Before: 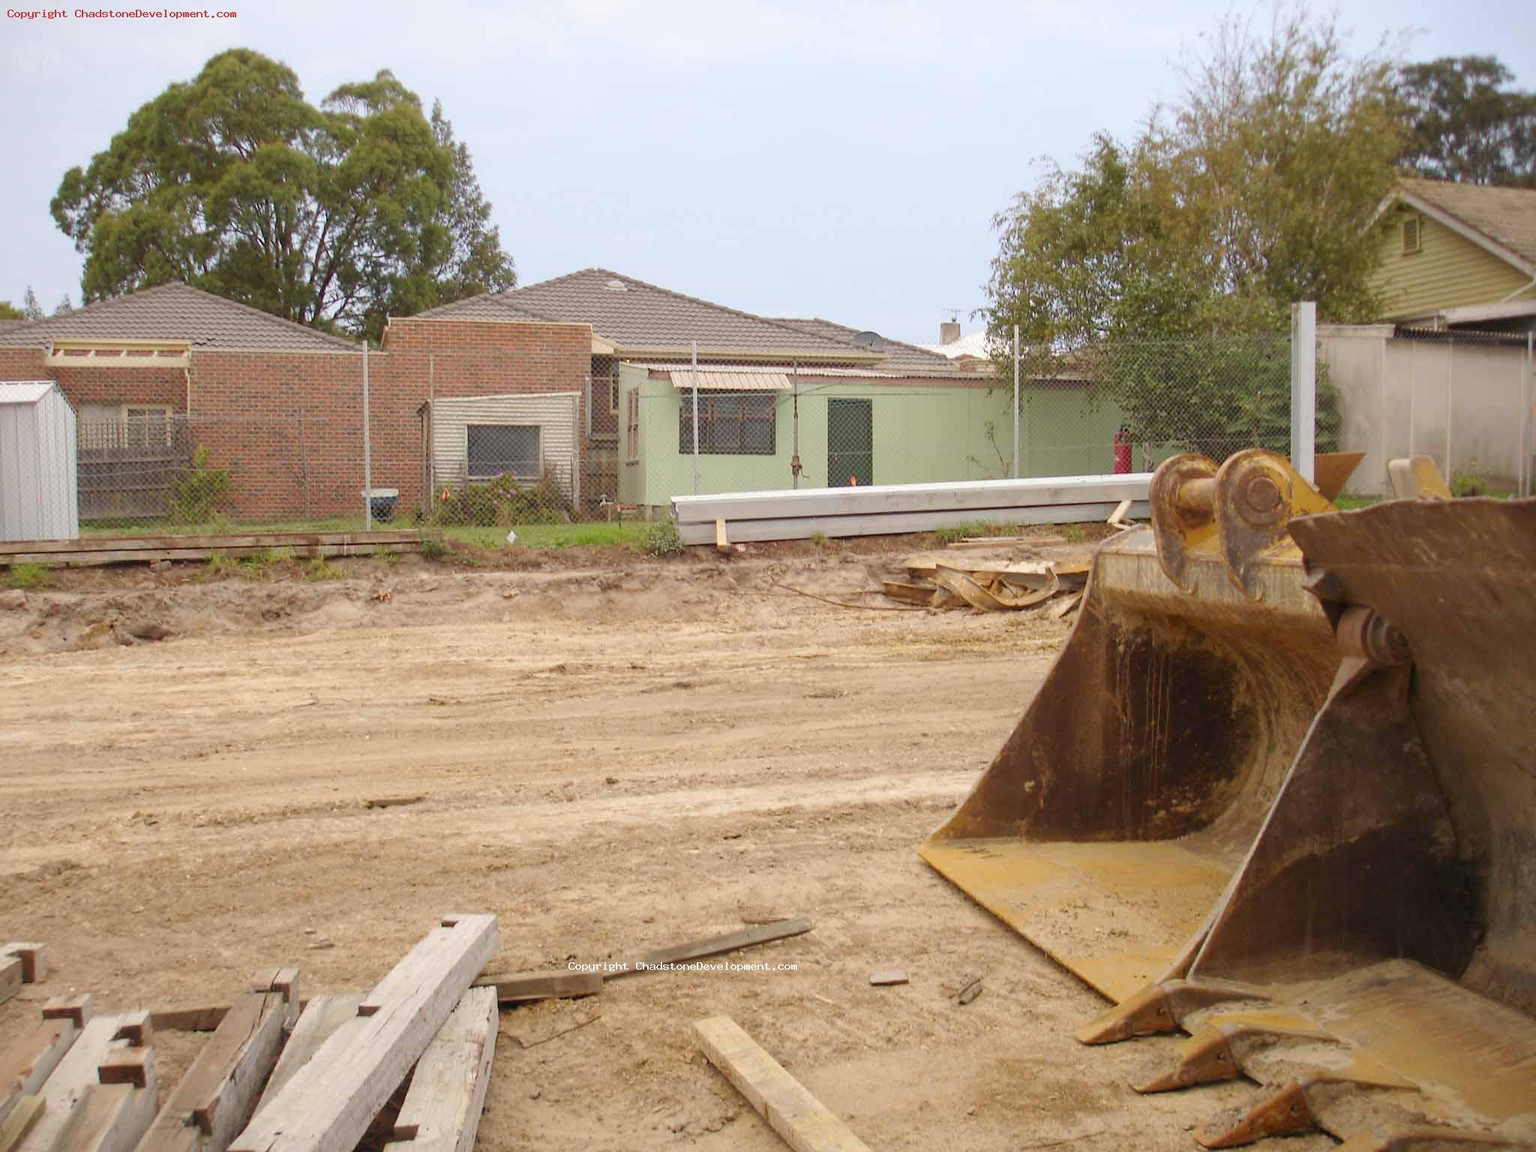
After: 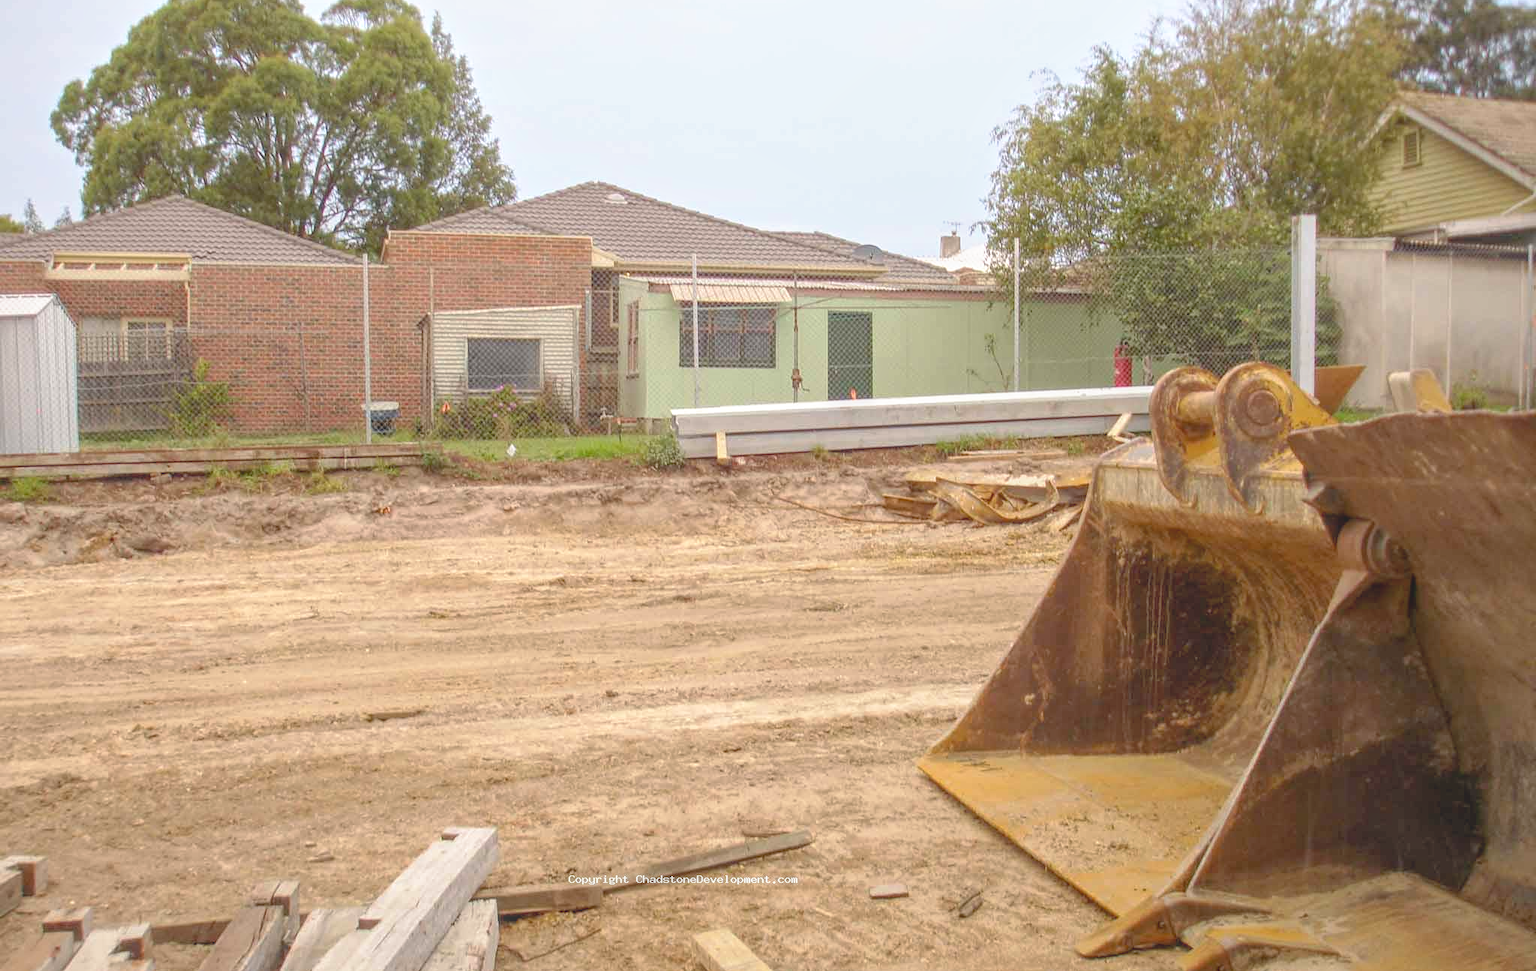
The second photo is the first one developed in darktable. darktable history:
local contrast: highlights 71%, shadows 8%, midtone range 0.195
base curve: curves: ch0 [(0.017, 0) (0.425, 0.441) (0.844, 0.933) (1, 1)], exposure shift 0.573, preserve colors none
crop: top 7.565%, bottom 8.066%
exposure: black level correction -0.01, exposure 0.066 EV, compensate exposure bias true, compensate highlight preservation false
